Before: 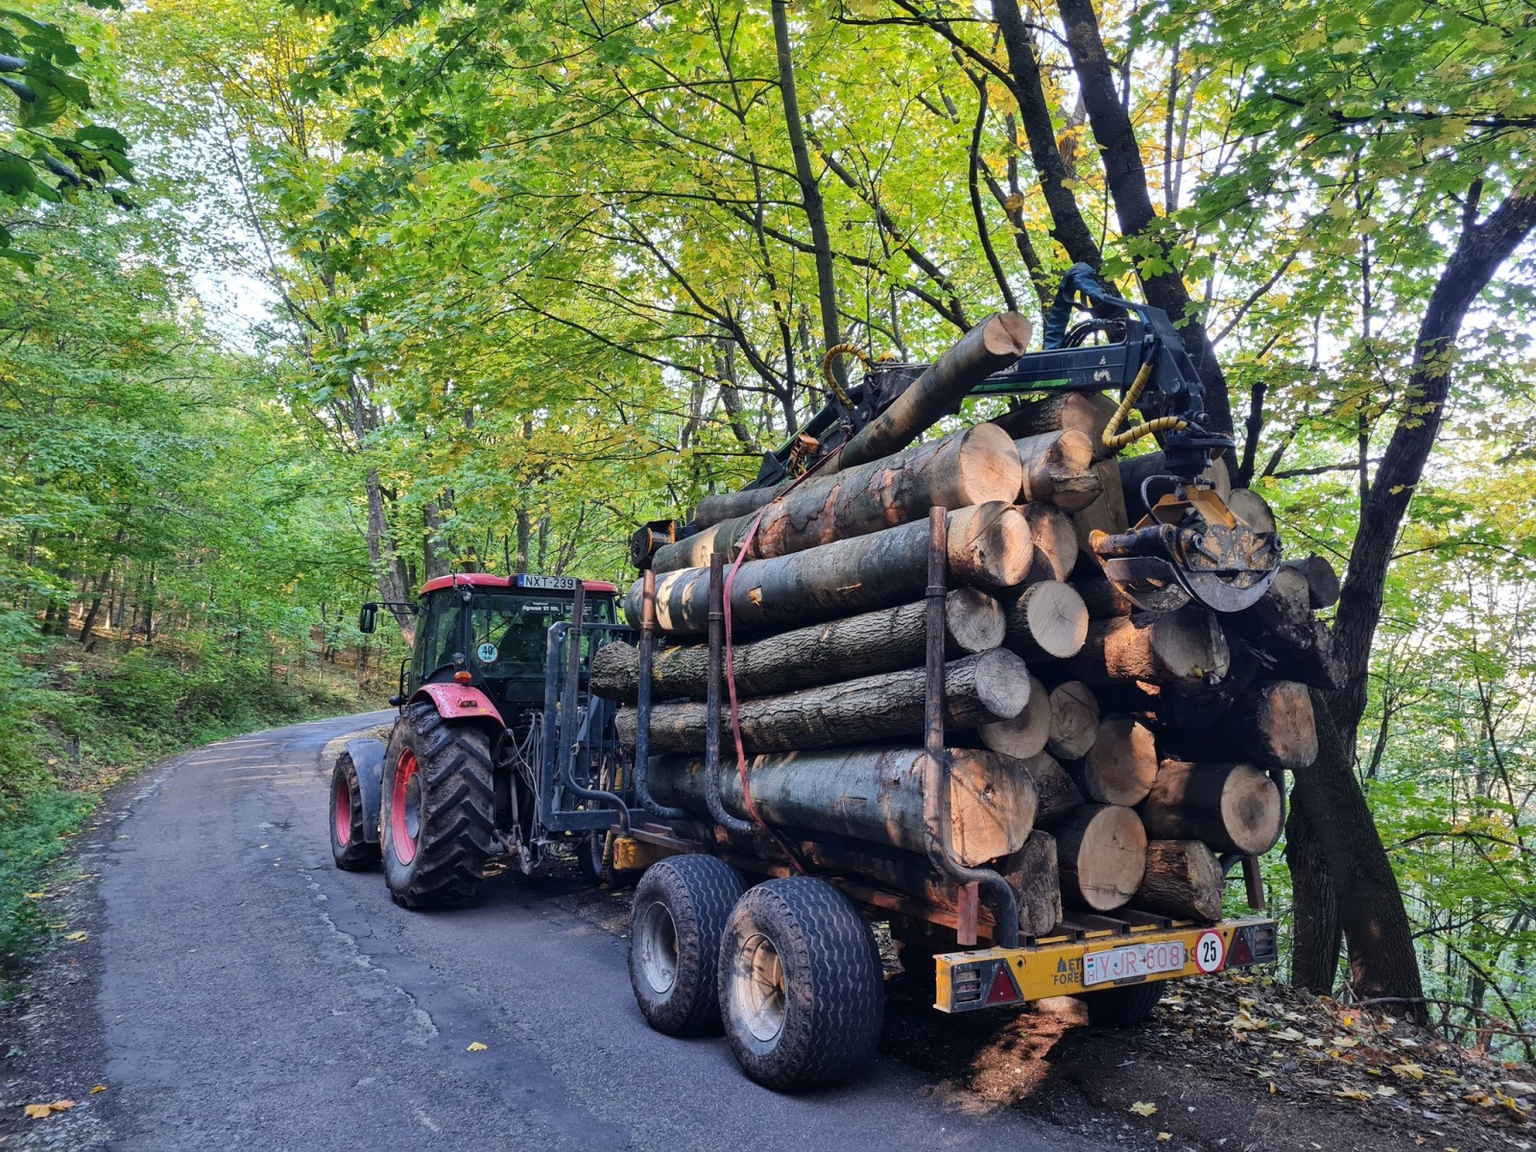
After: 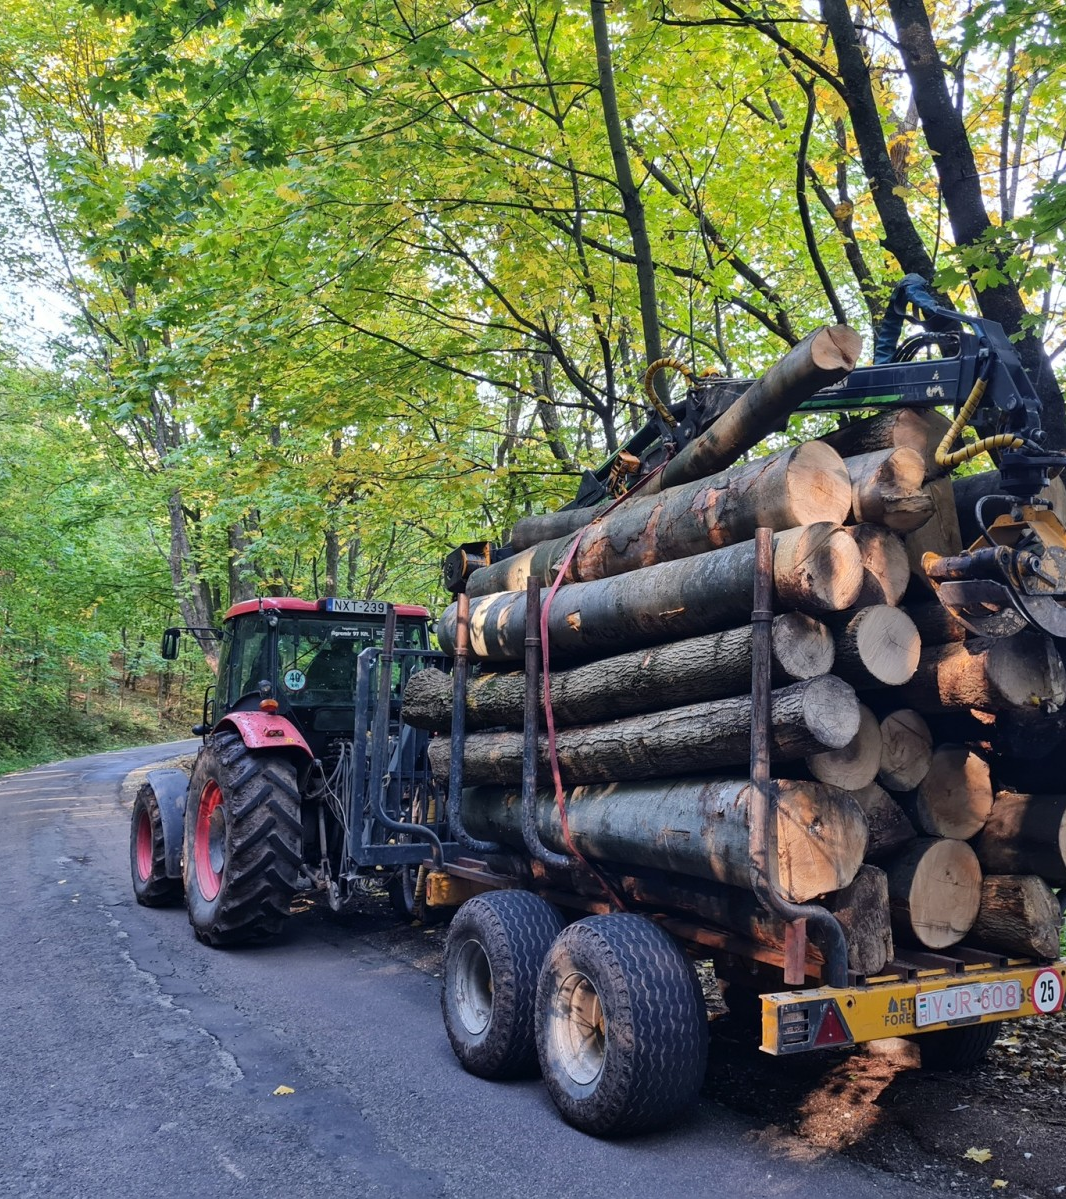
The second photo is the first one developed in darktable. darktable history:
tone equalizer: on, module defaults
crop and rotate: left 13.409%, right 19.924%
